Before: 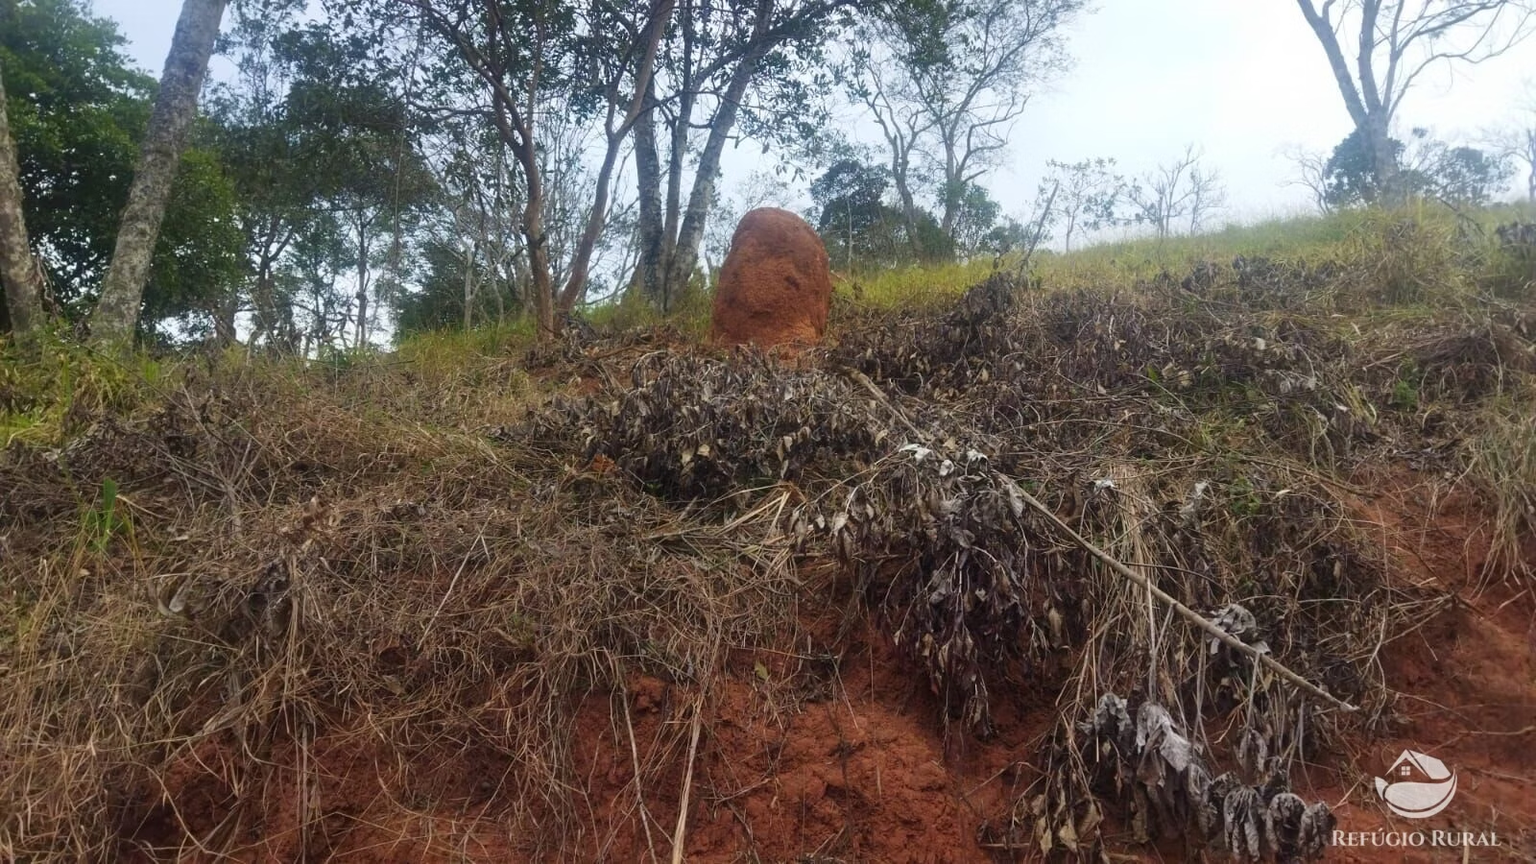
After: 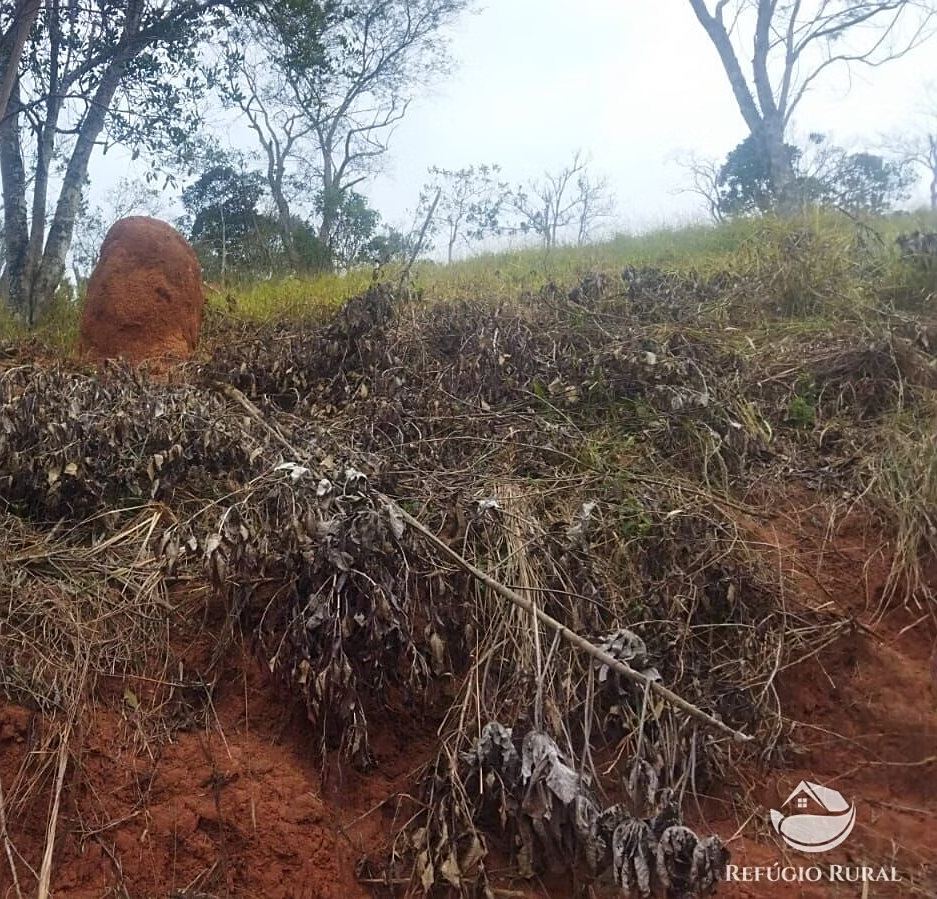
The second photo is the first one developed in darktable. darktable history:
sharpen: radius 1.864, amount 0.398, threshold 1.271
crop: left 41.402%
